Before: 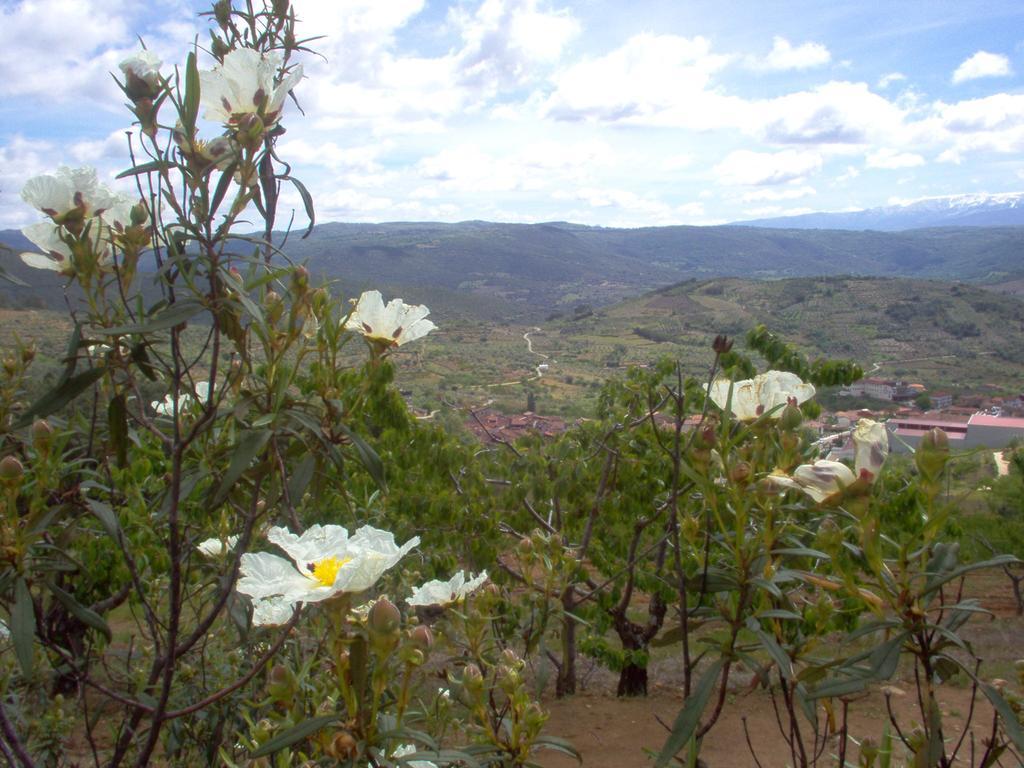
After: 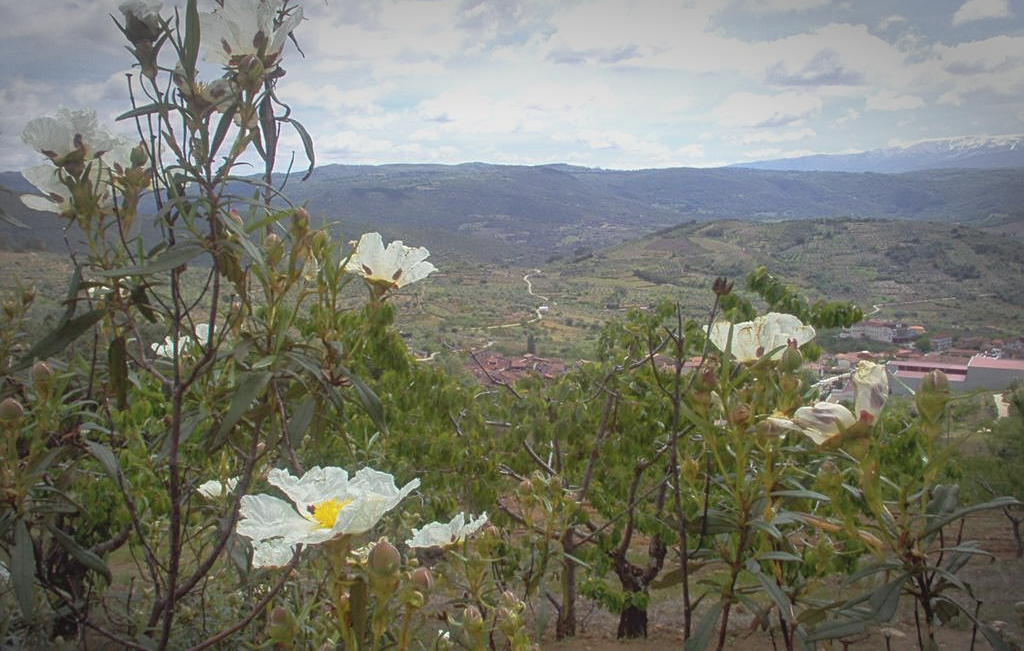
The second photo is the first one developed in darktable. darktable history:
contrast brightness saturation: contrast -0.168, brightness 0.044, saturation -0.126
exposure: black level correction 0.001, compensate highlight preservation false
crop: top 7.585%, bottom 7.6%
sharpen: on, module defaults
local contrast: detail 110%
vignetting: center (-0.035, 0.155), automatic ratio true
